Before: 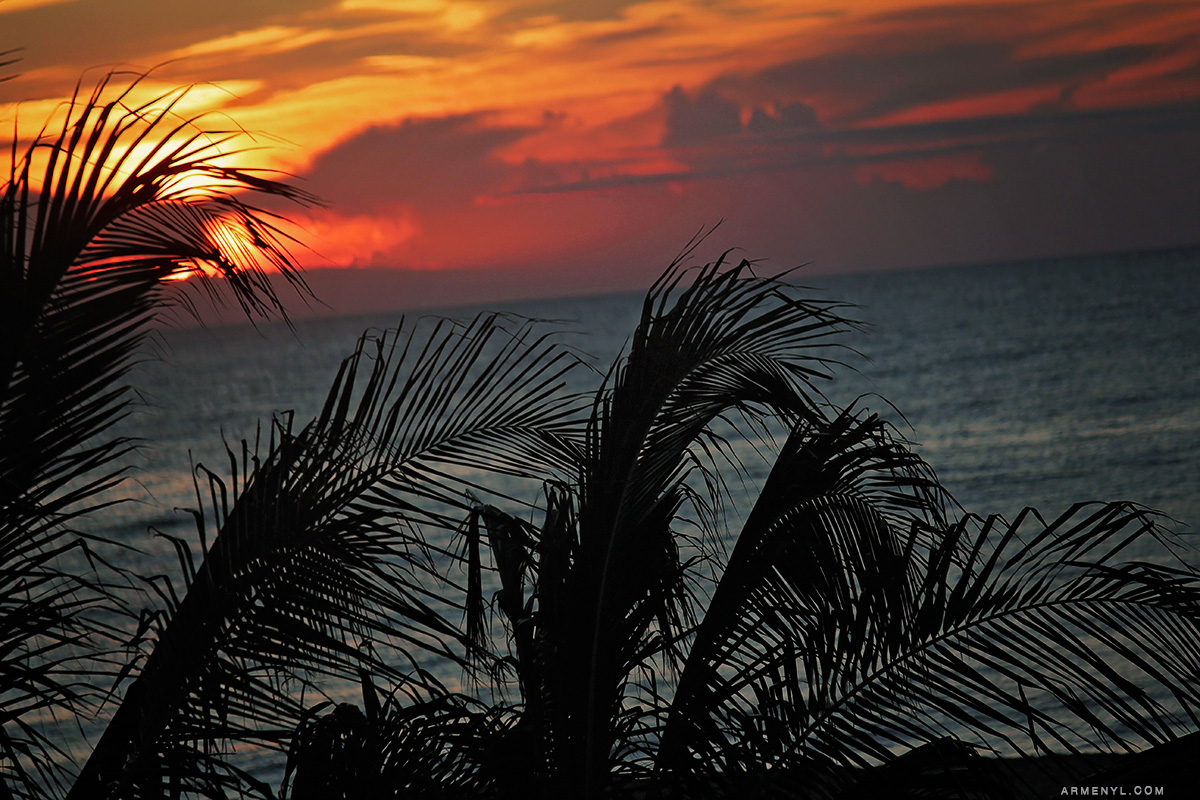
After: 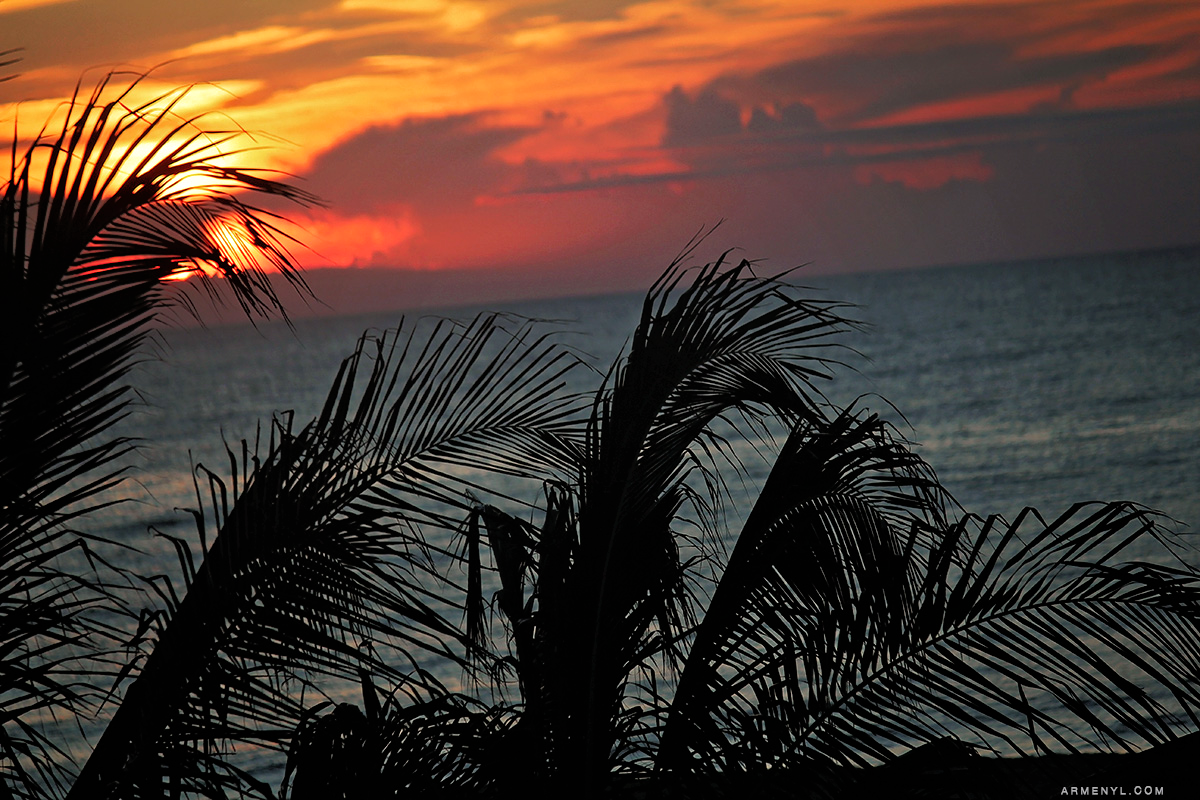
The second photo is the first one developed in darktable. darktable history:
exposure: black level correction 0, exposure 0.301 EV, compensate exposure bias true, compensate highlight preservation false
tone equalizer: -8 EV -1.85 EV, -7 EV -1.16 EV, -6 EV -1.65 EV, mask exposure compensation -0.513 EV
